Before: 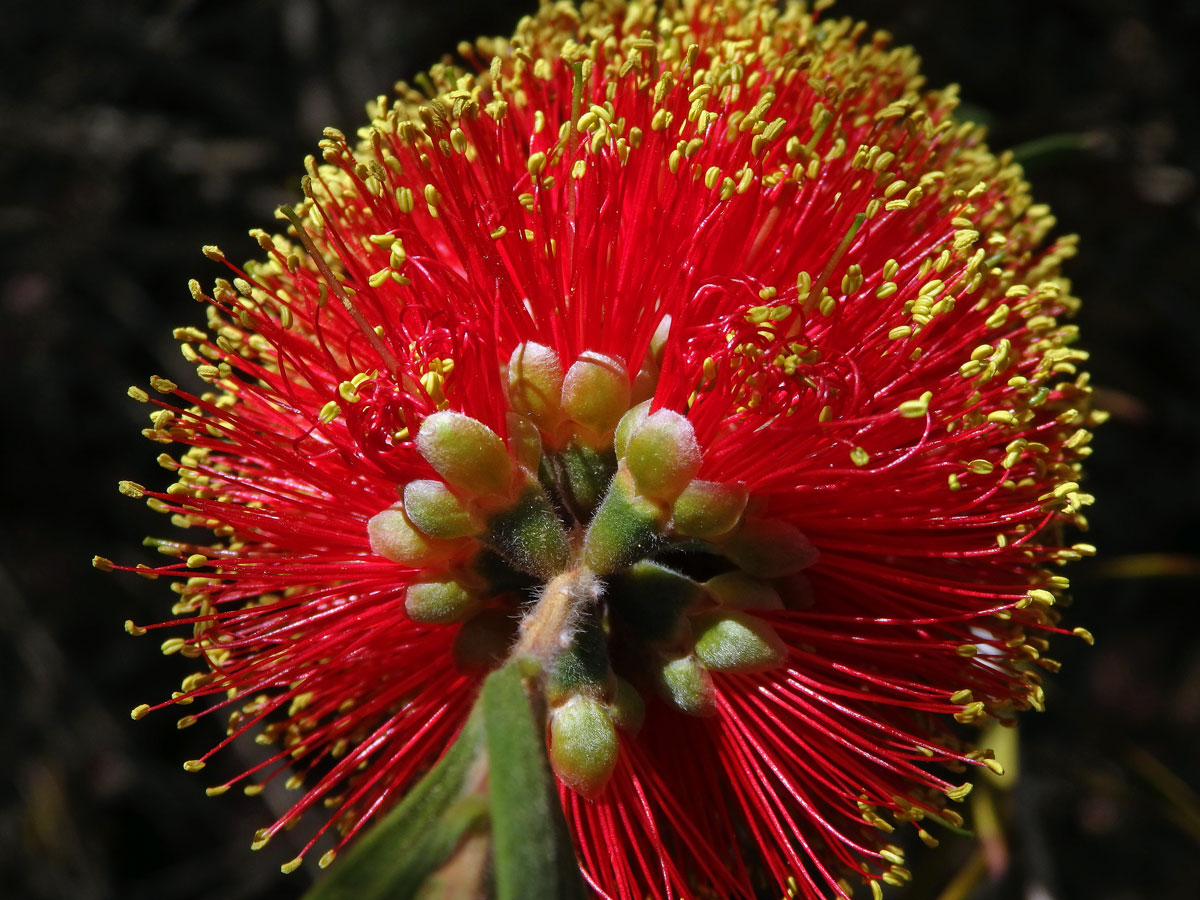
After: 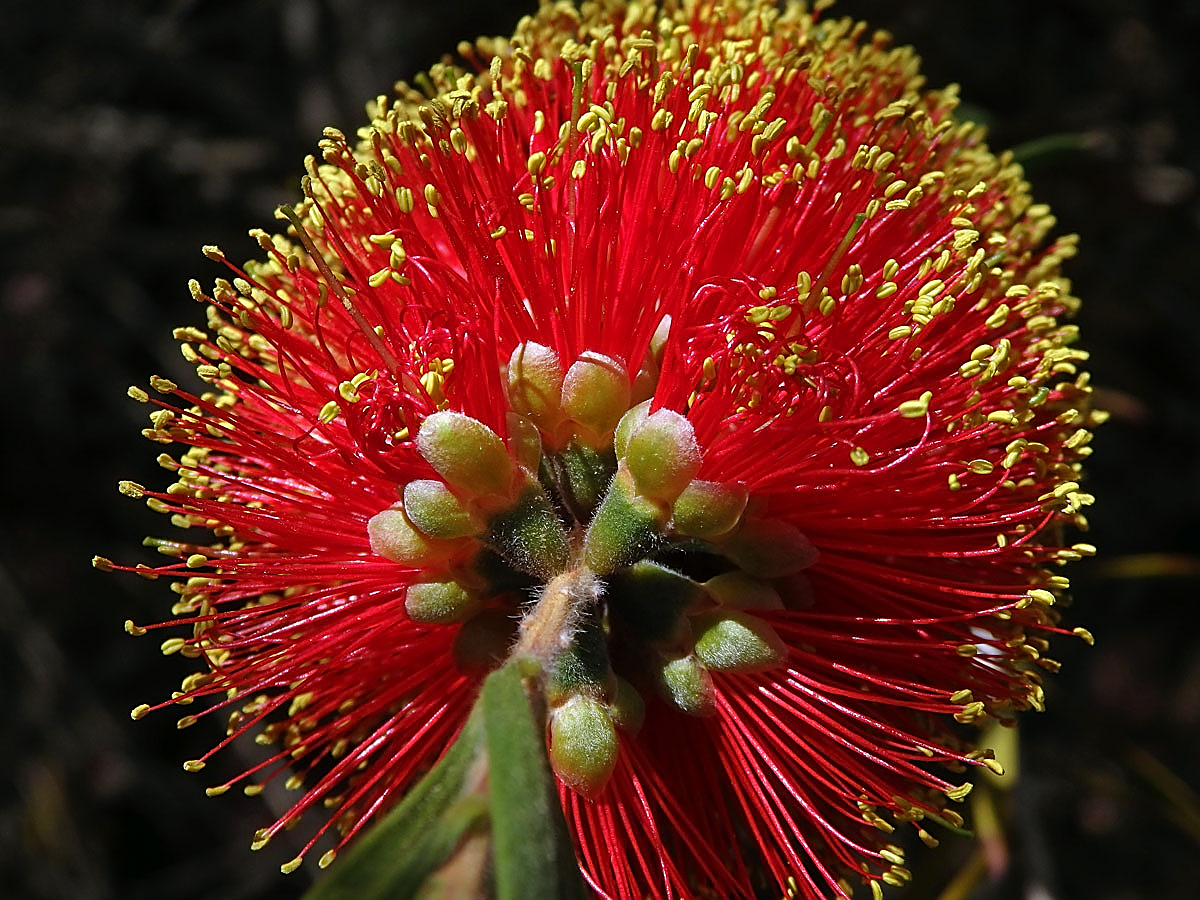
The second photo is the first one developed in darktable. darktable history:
sharpen: radius 1.422, amount 1.248, threshold 0.65
